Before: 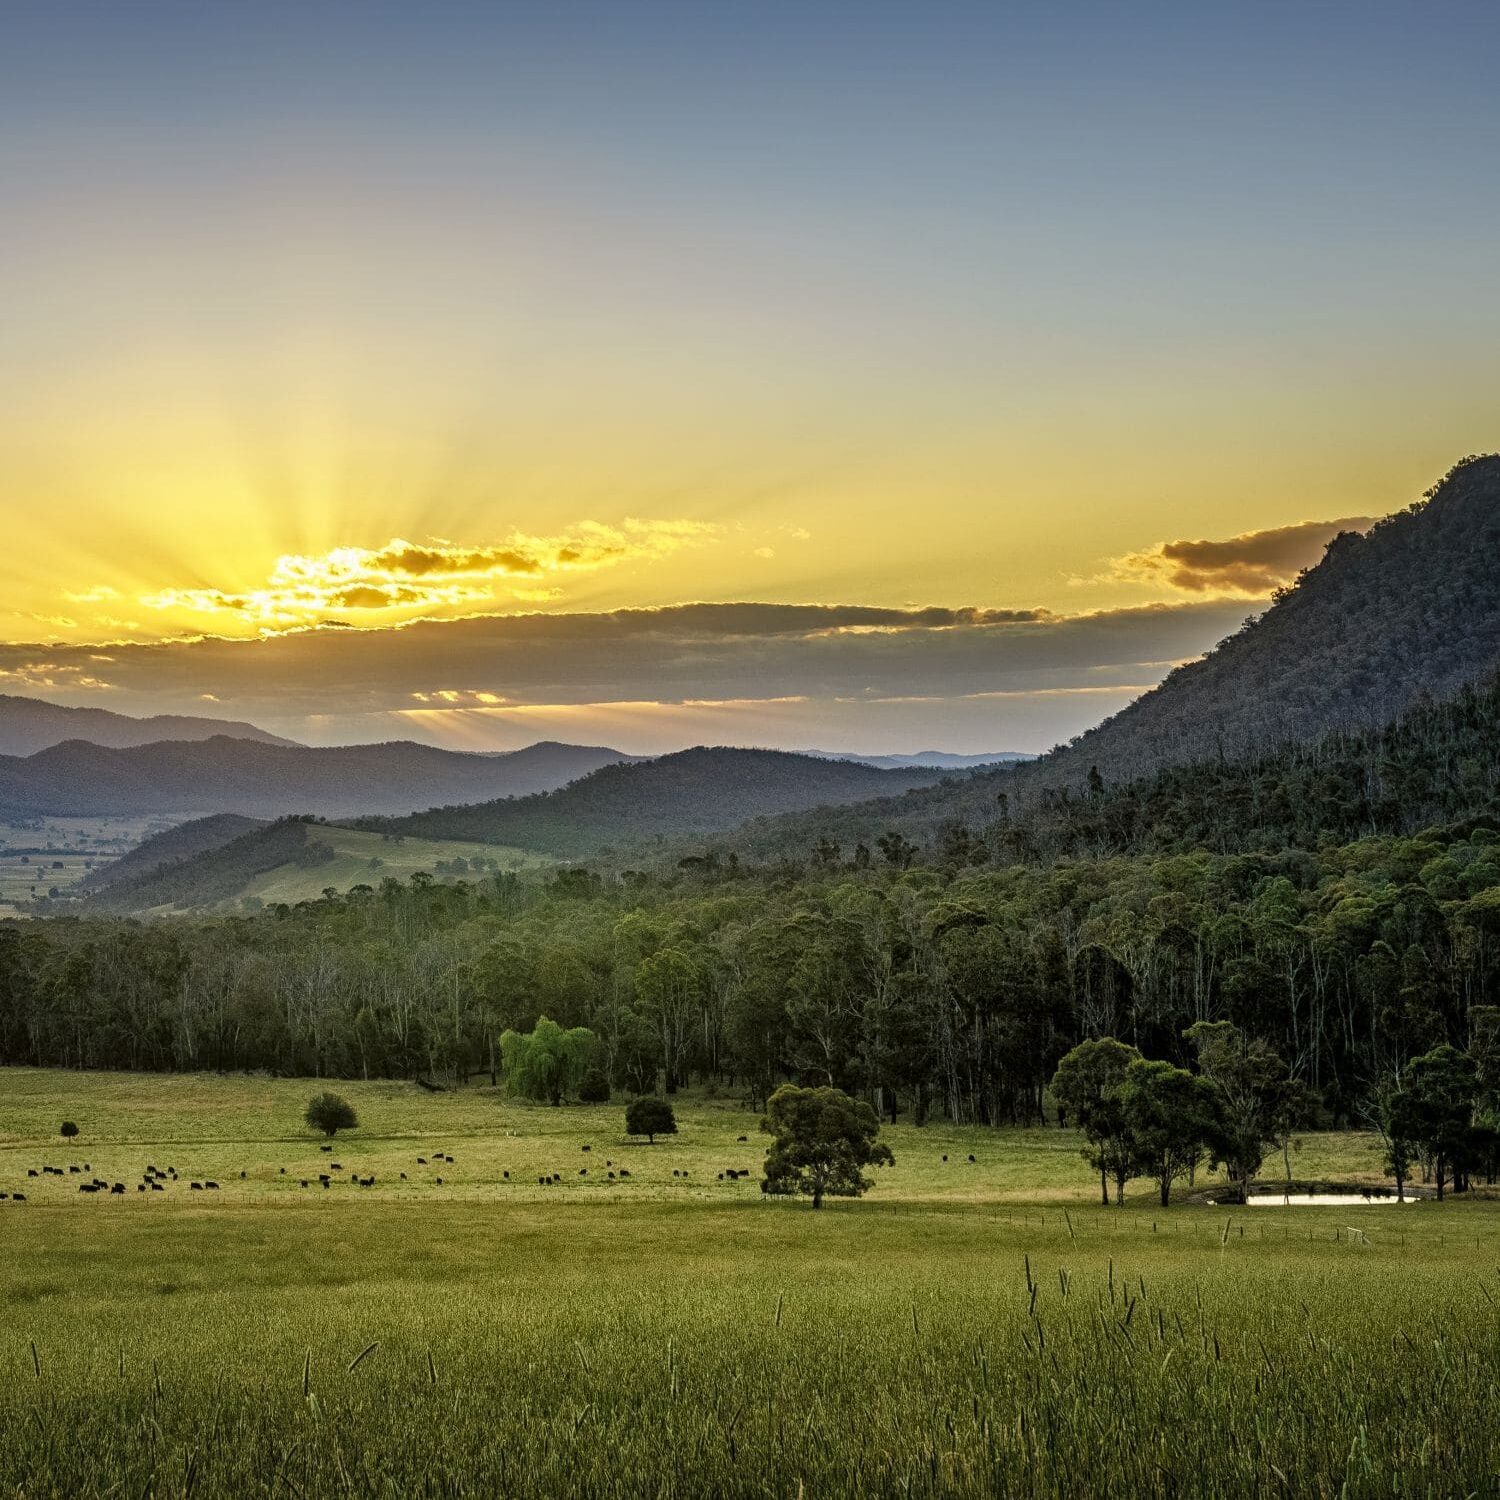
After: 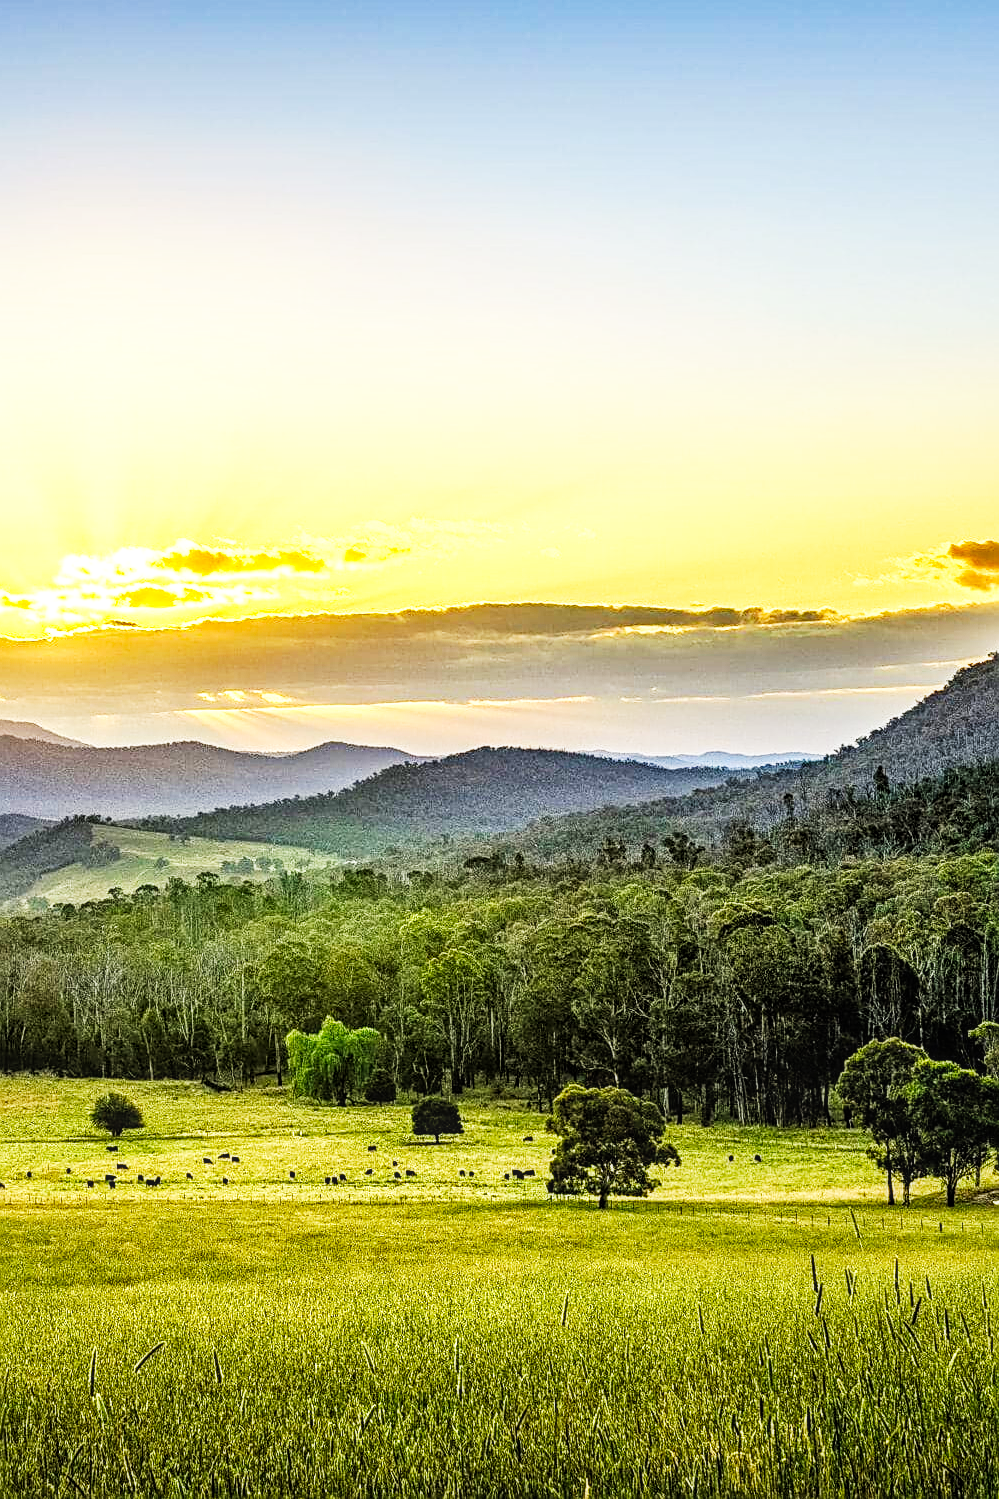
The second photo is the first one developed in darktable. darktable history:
crop and rotate: left 14.292%, right 19.041%
contrast brightness saturation: contrast 0.07, brightness 0.08, saturation 0.18
local contrast: on, module defaults
base curve: curves: ch0 [(0, 0) (0.007, 0.004) (0.027, 0.03) (0.046, 0.07) (0.207, 0.54) (0.442, 0.872) (0.673, 0.972) (1, 1)], preserve colors none
sharpen: on, module defaults
